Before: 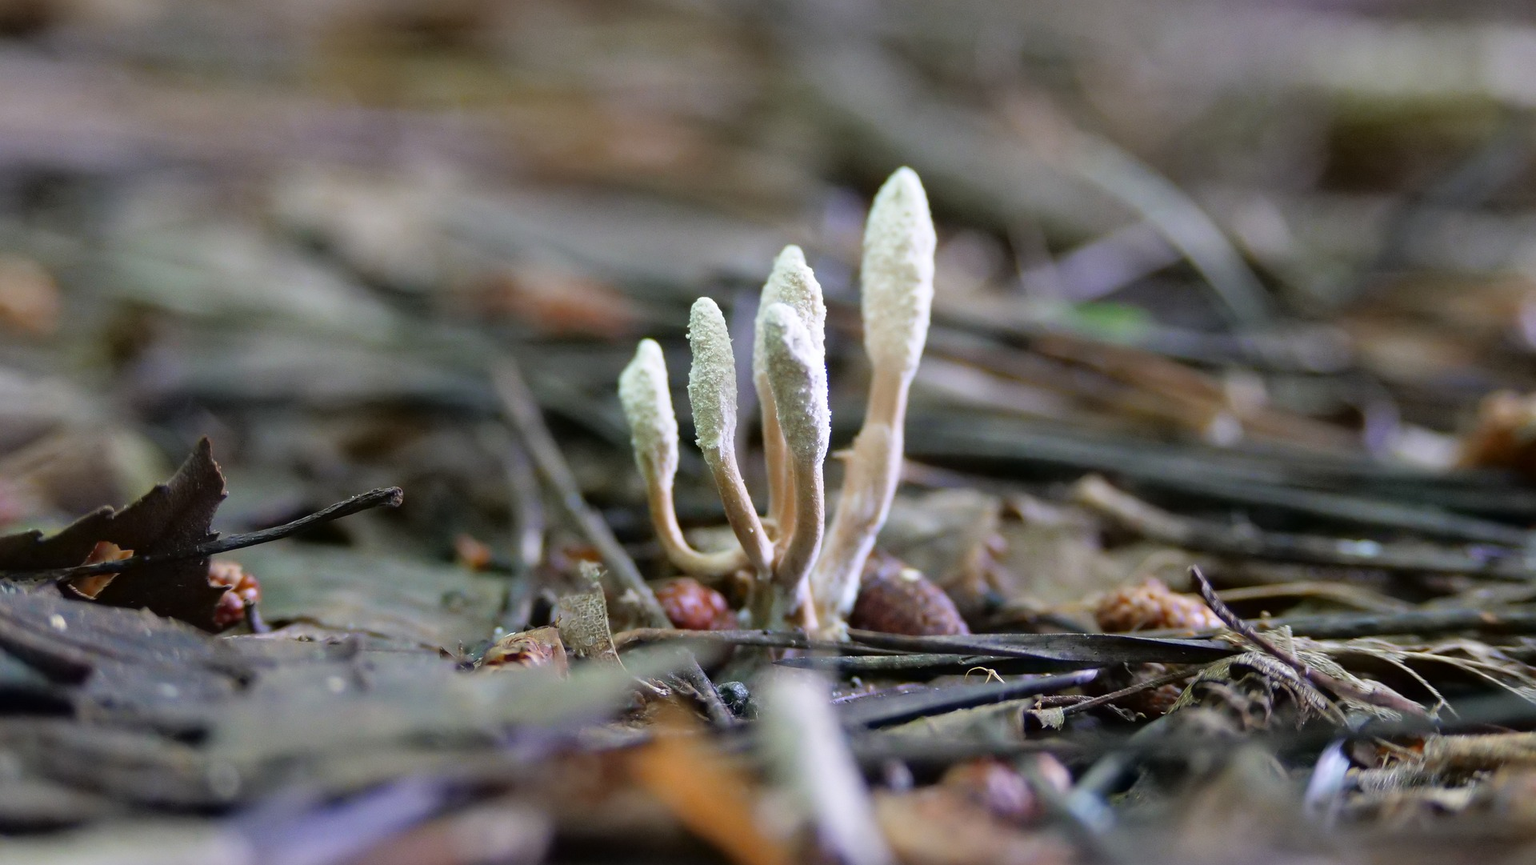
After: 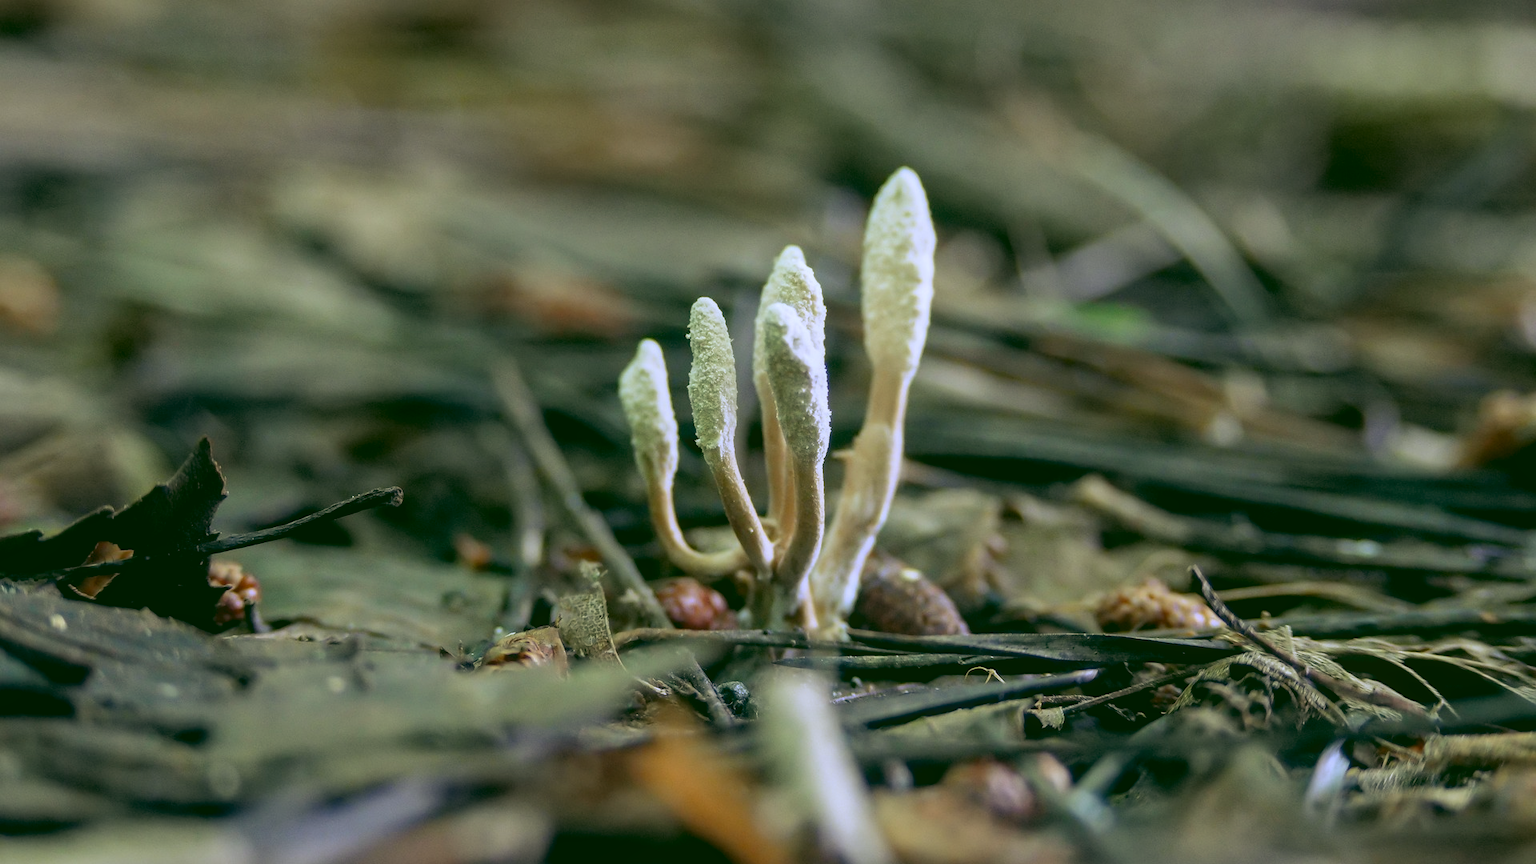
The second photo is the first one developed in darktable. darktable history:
rgb curve: curves: ch0 [(0.123, 0.061) (0.995, 0.887)]; ch1 [(0.06, 0.116) (1, 0.906)]; ch2 [(0, 0) (0.824, 0.69) (1, 1)], mode RGB, independent channels, compensate middle gray true
local contrast: on, module defaults
